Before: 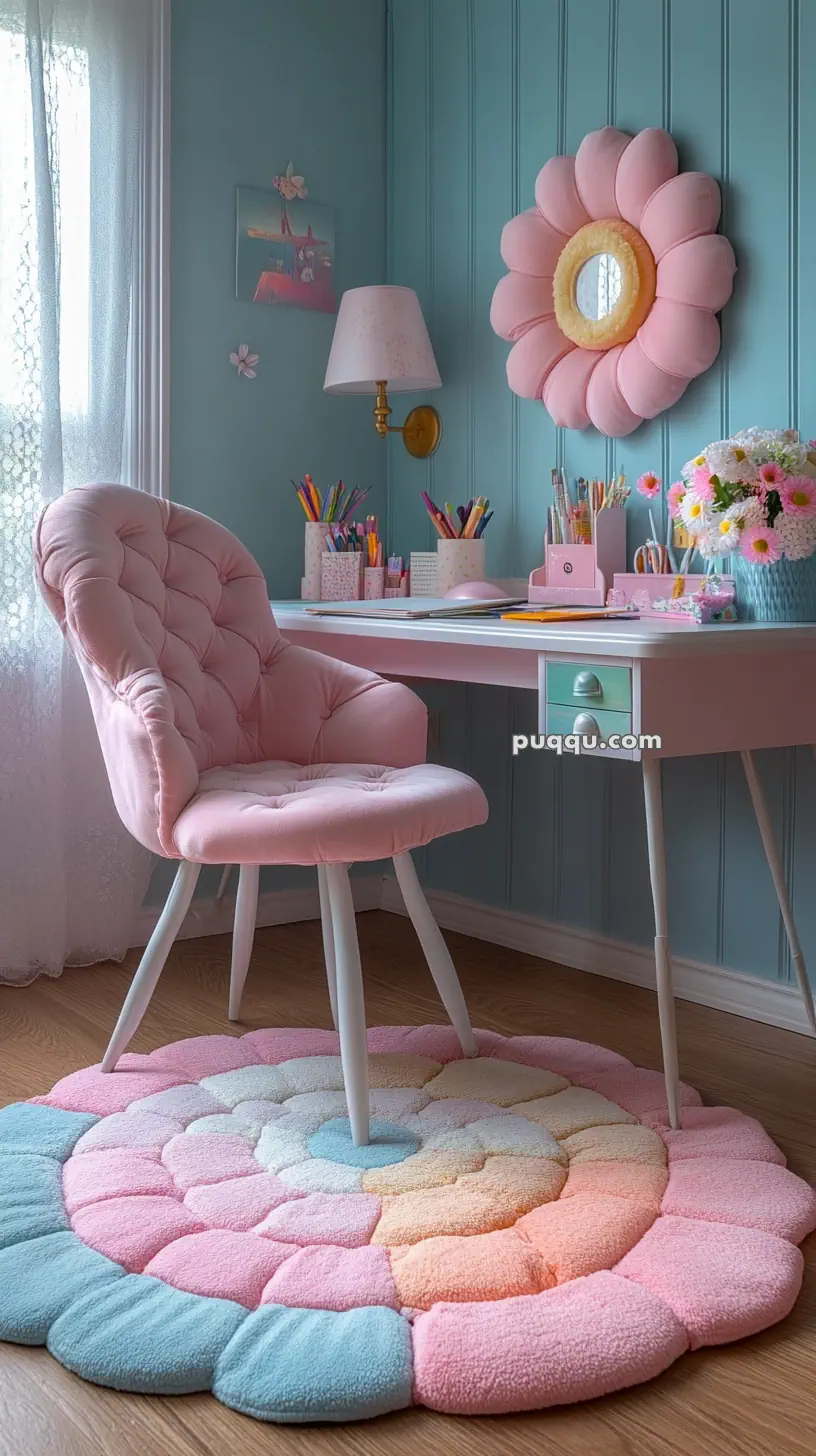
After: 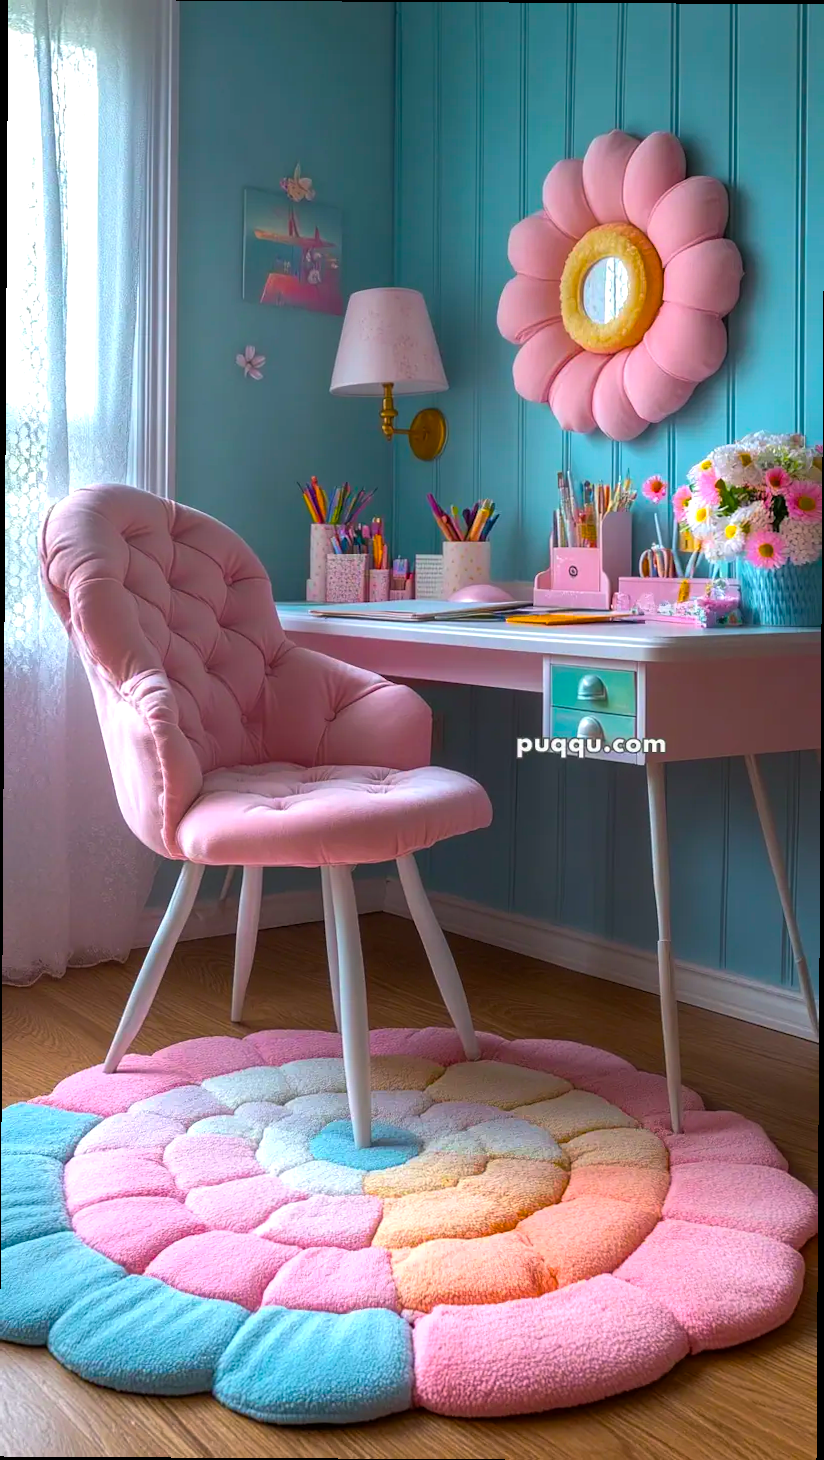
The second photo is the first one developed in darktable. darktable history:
color balance rgb: shadows lift › chroma 2.006%, shadows lift › hue 247.16°, perceptual saturation grading › global saturation 16.87%, perceptual brilliance grading › highlights 11.076%, perceptual brilliance grading › shadows -10.435%, global vibrance 50.587%
crop and rotate: angle -0.343°
